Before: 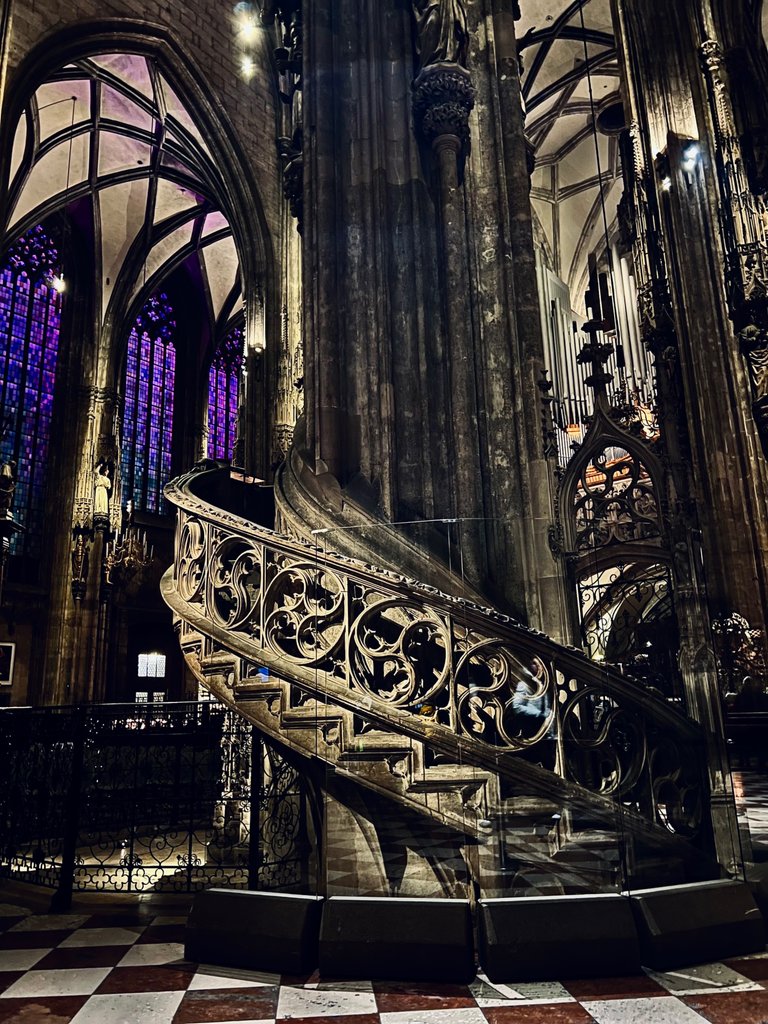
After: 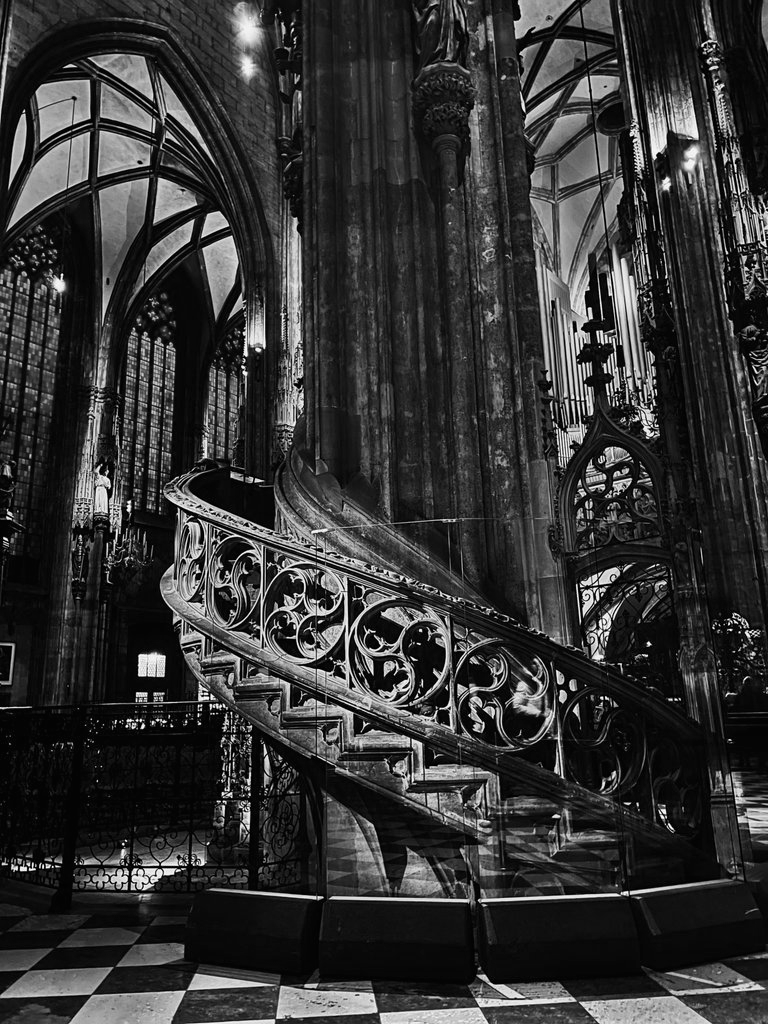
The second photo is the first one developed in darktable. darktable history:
color calibration: output gray [0.267, 0.423, 0.267, 0], x 0.381, y 0.391, temperature 4089.48 K
